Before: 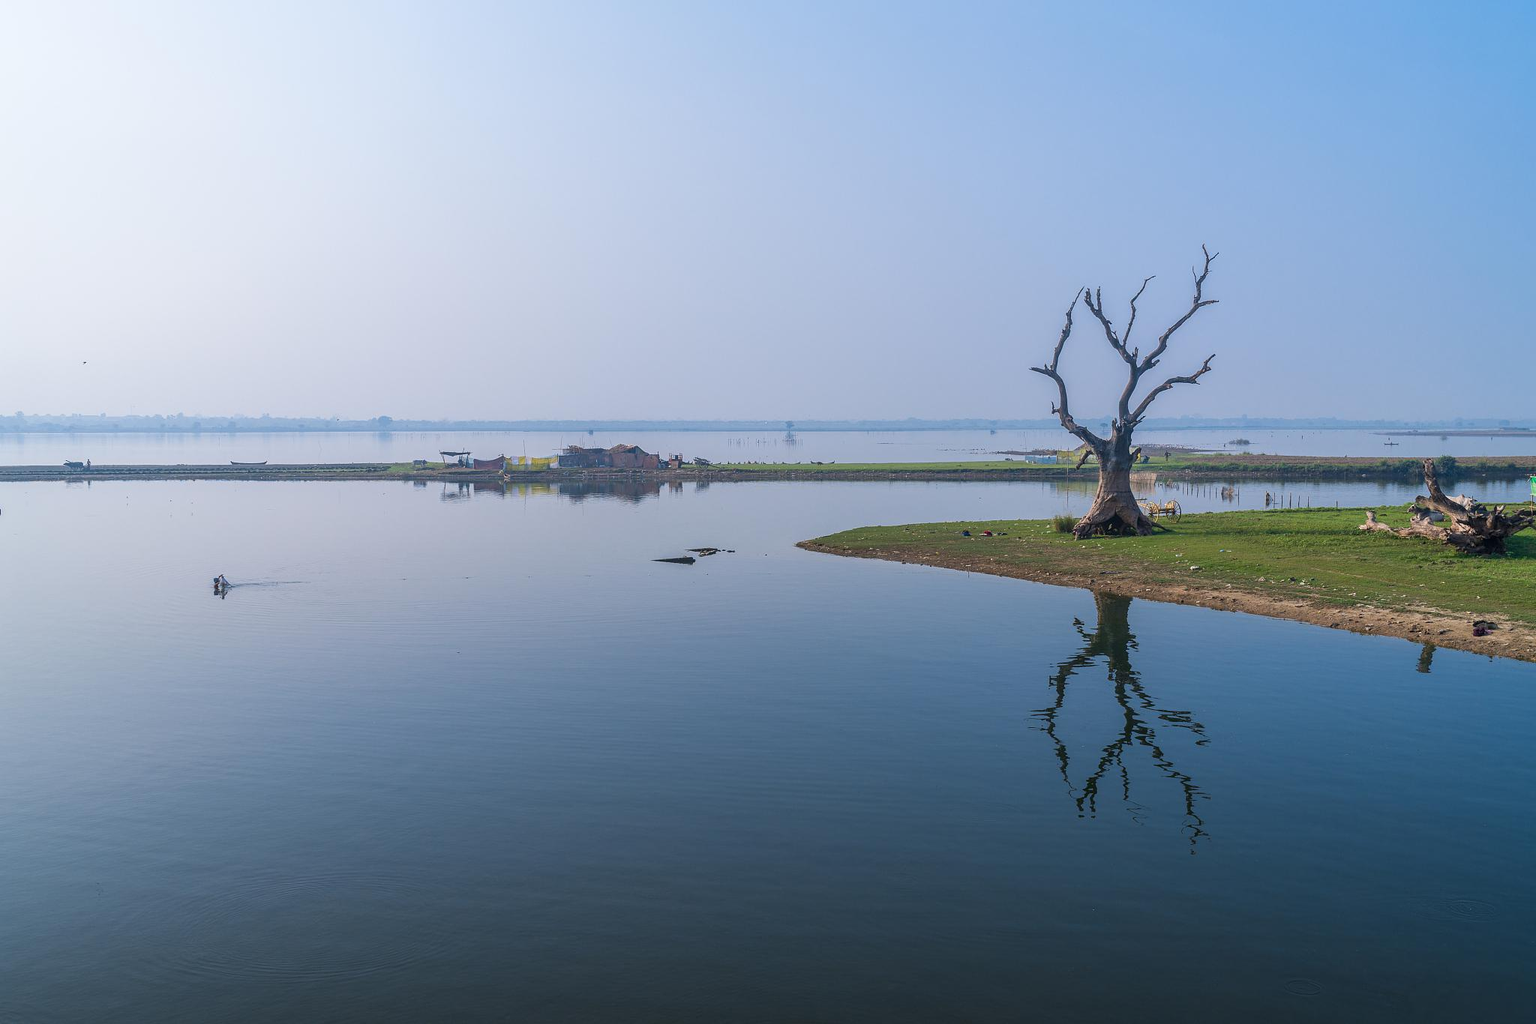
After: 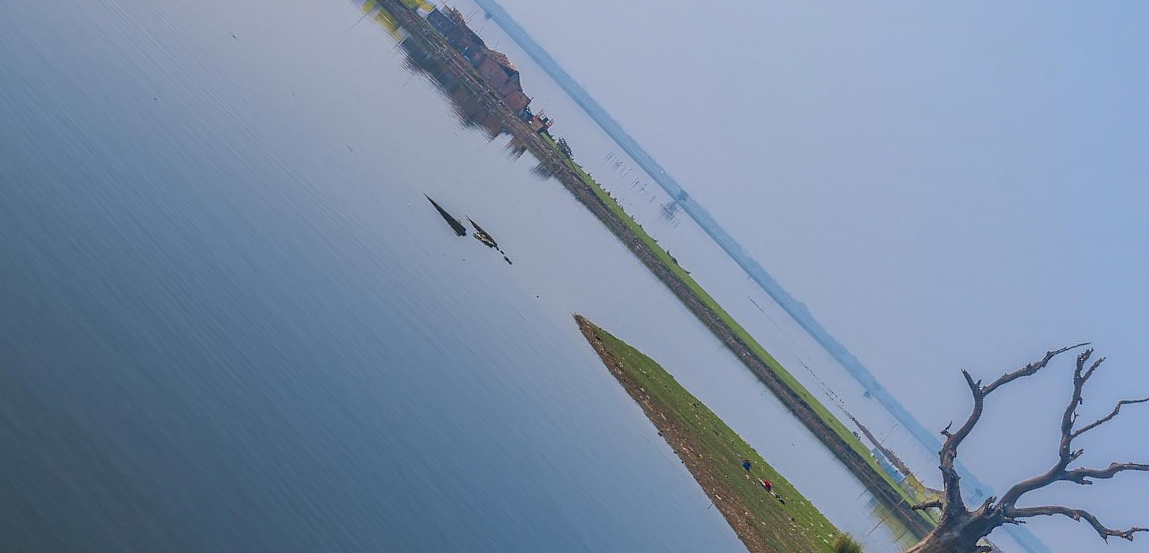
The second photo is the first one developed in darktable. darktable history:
crop and rotate: angle -44.97°, top 16.72%, right 0.858%, bottom 11.71%
shadows and highlights: highlights color adjustment 46.14%
